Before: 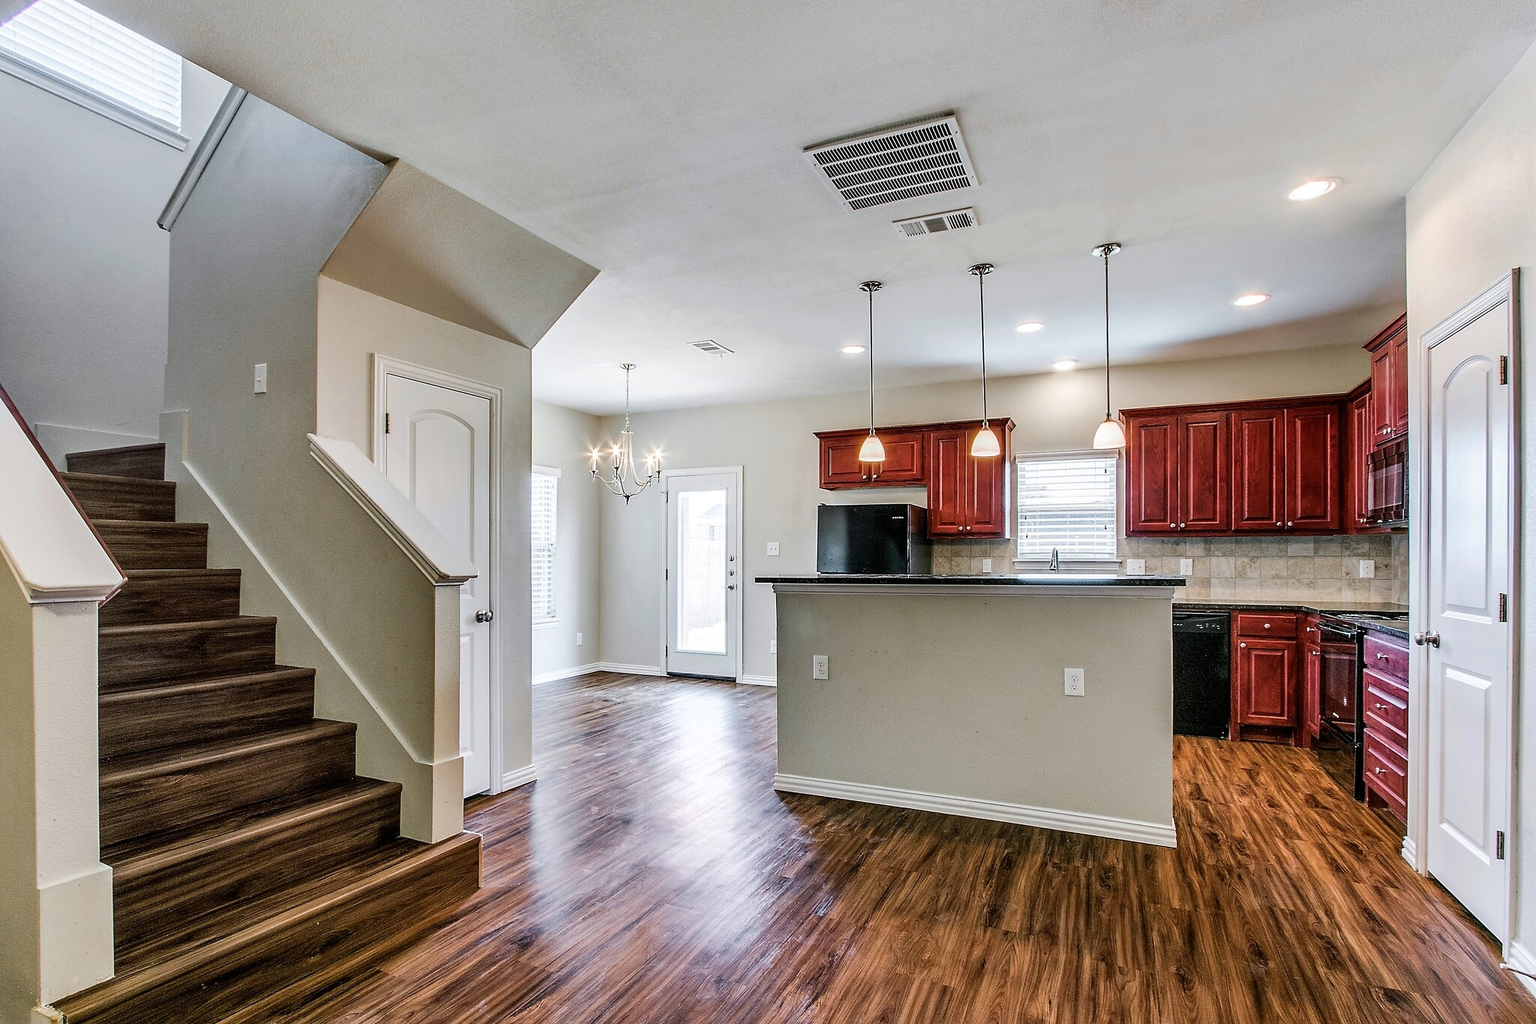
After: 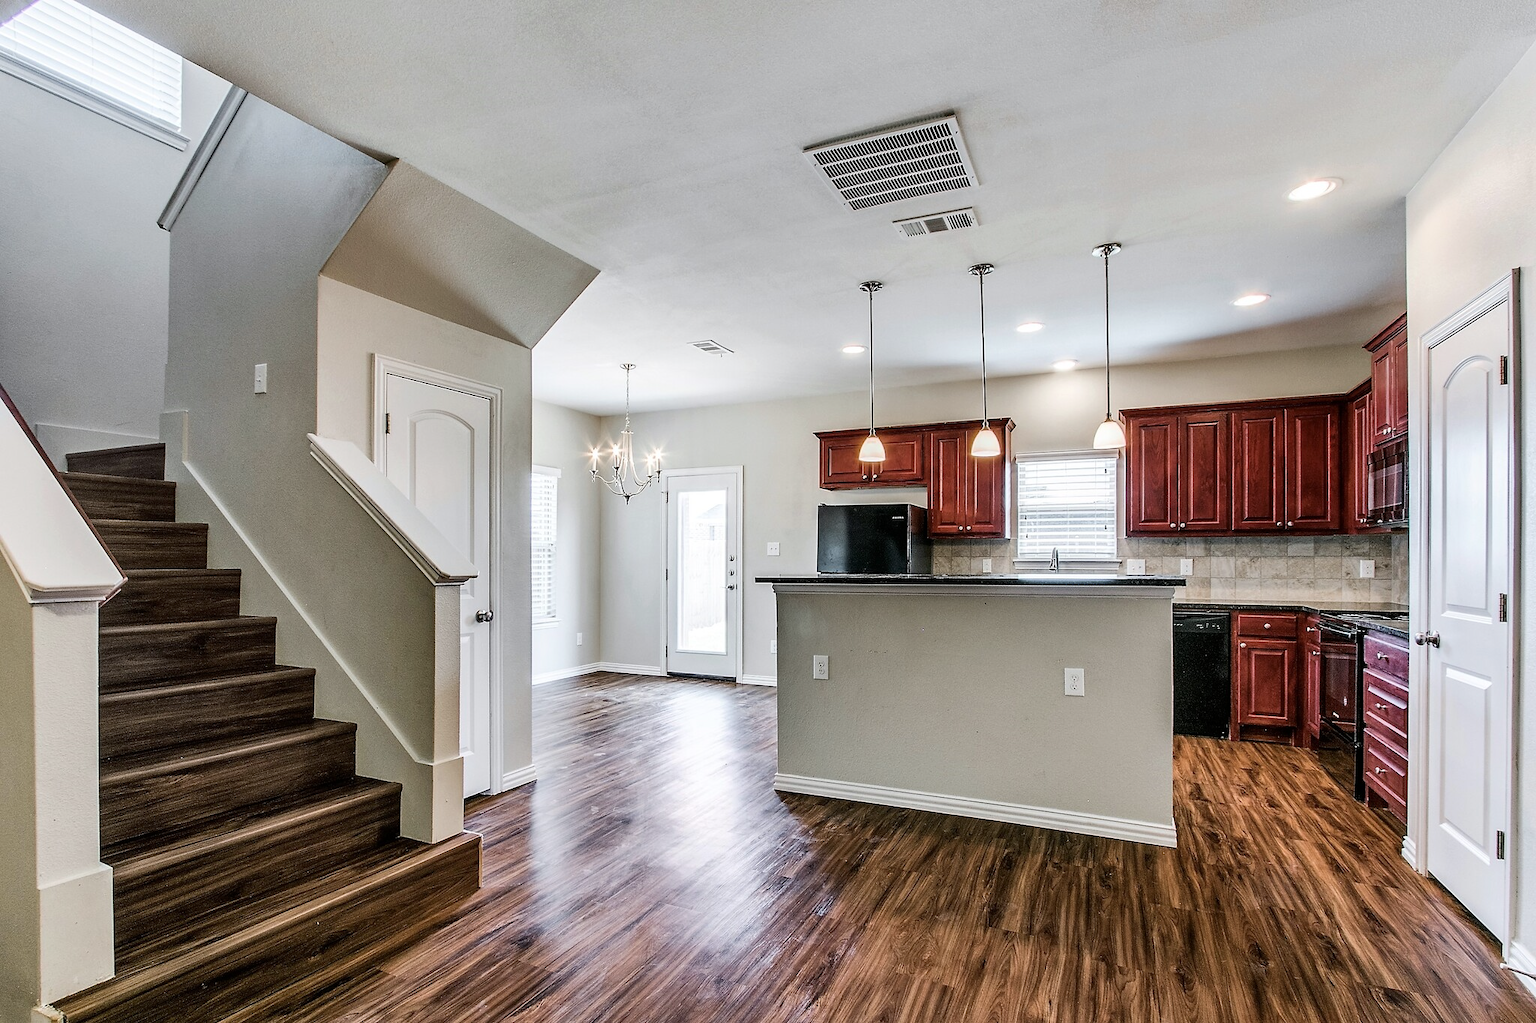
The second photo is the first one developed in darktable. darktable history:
contrast brightness saturation: contrast 0.112, saturation -0.177
